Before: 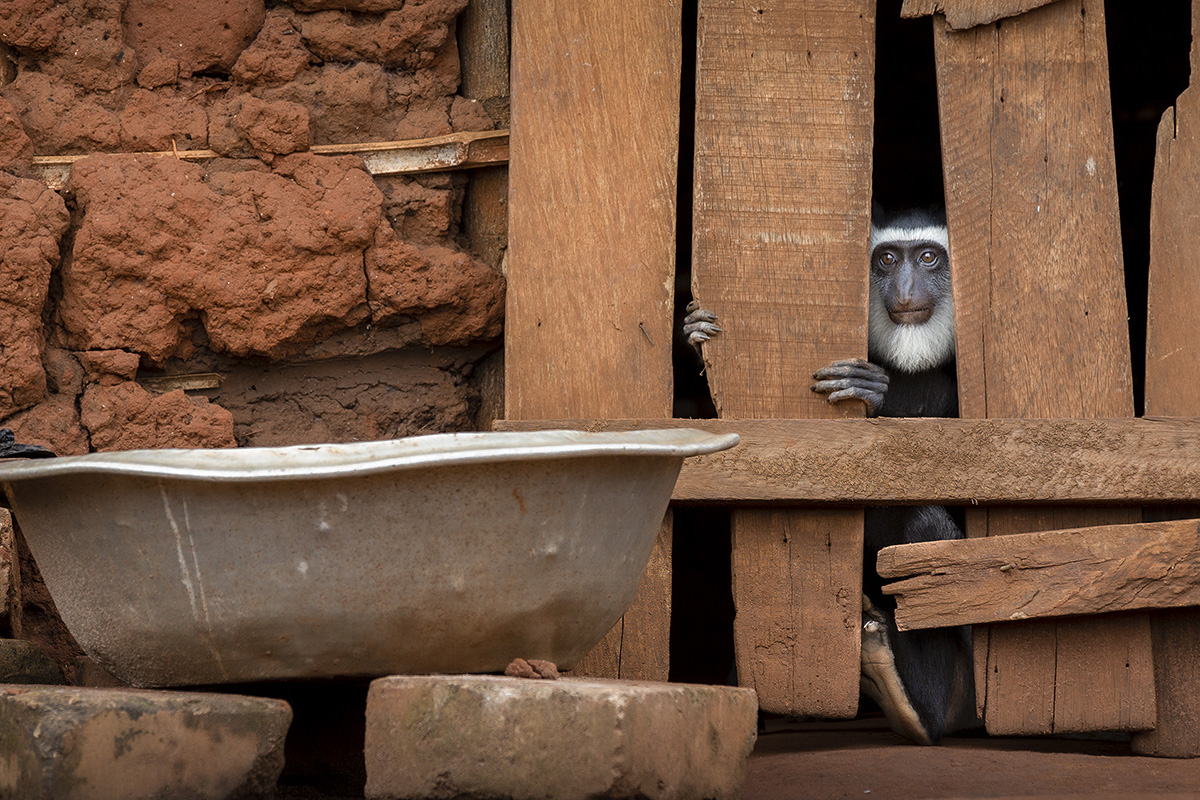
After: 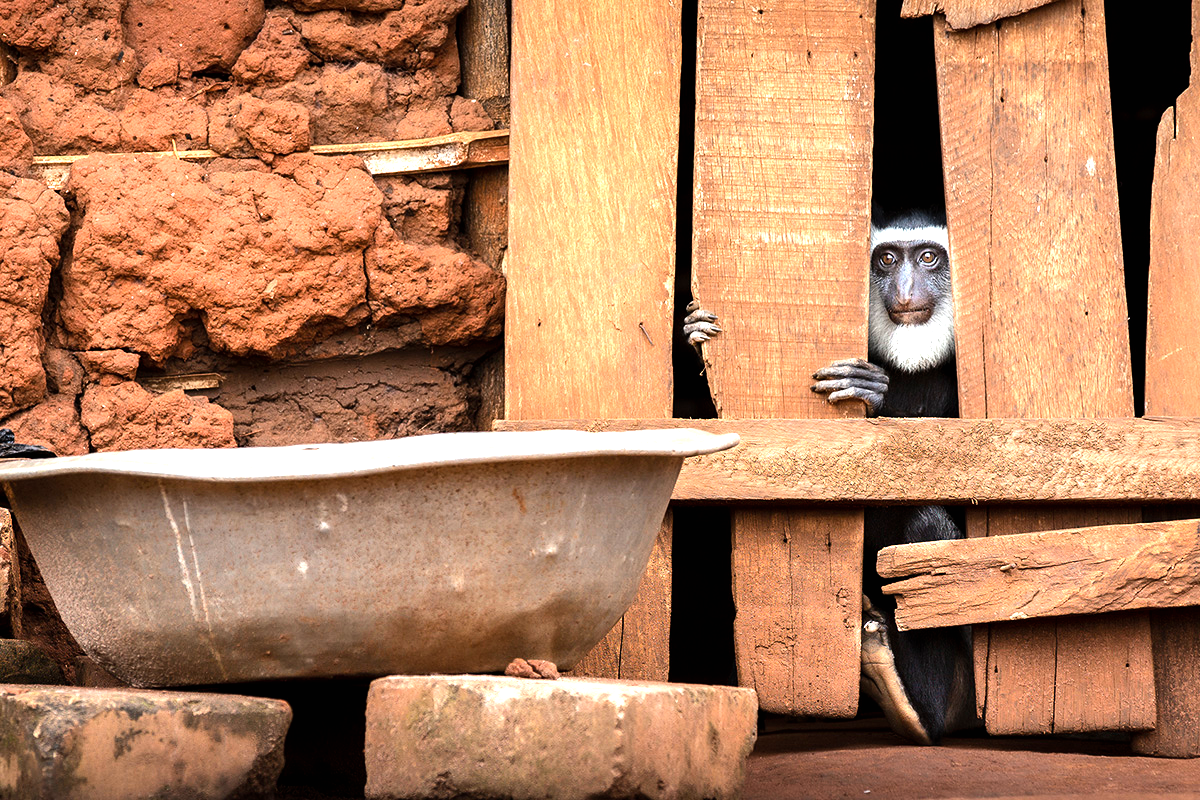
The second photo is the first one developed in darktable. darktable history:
exposure: black level correction 0, exposure 0.9 EV, compensate highlight preservation false
tone equalizer: -8 EV -0.75 EV, -7 EV -0.7 EV, -6 EV -0.6 EV, -5 EV -0.4 EV, -3 EV 0.4 EV, -2 EV 0.6 EV, -1 EV 0.7 EV, +0 EV 0.75 EV, edges refinement/feathering 500, mask exposure compensation -1.57 EV, preserve details no
